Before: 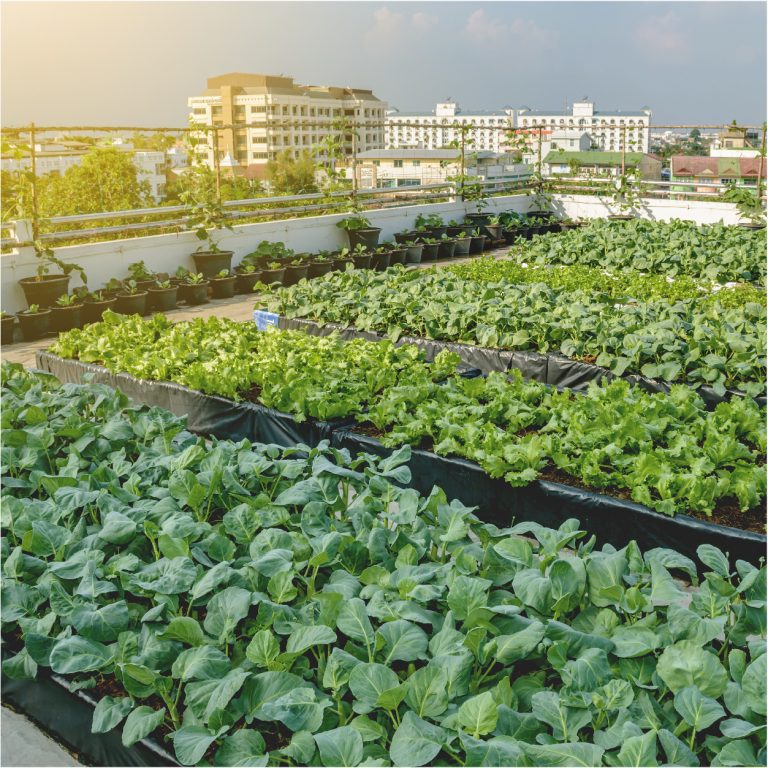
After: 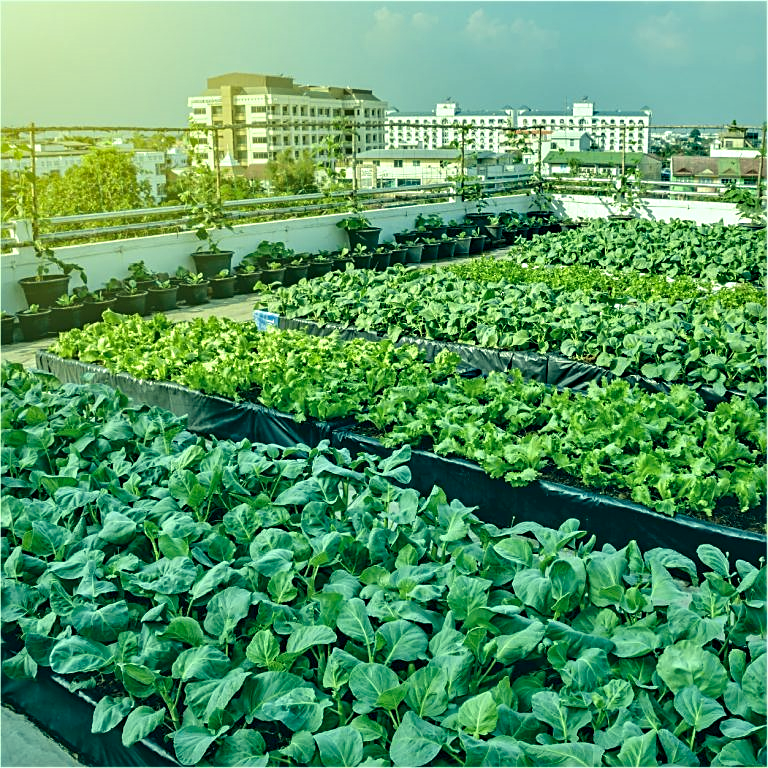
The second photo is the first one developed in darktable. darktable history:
contrast equalizer: octaves 7, y [[0.545, 0.572, 0.59, 0.59, 0.571, 0.545], [0.5 ×6], [0.5 ×6], [0 ×6], [0 ×6]]
color correction: highlights a* -19.64, highlights b* 9.79, shadows a* -20.6, shadows b* -10.17
sharpen: on, module defaults
